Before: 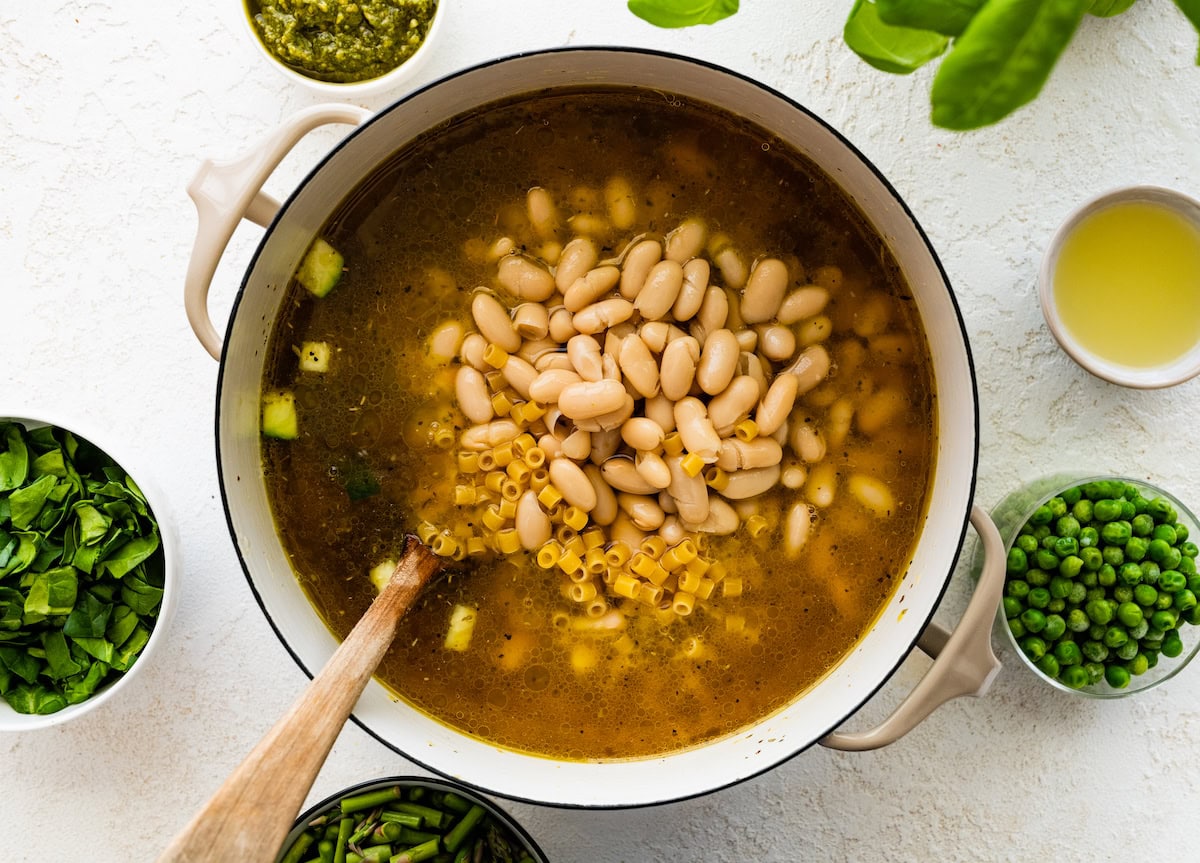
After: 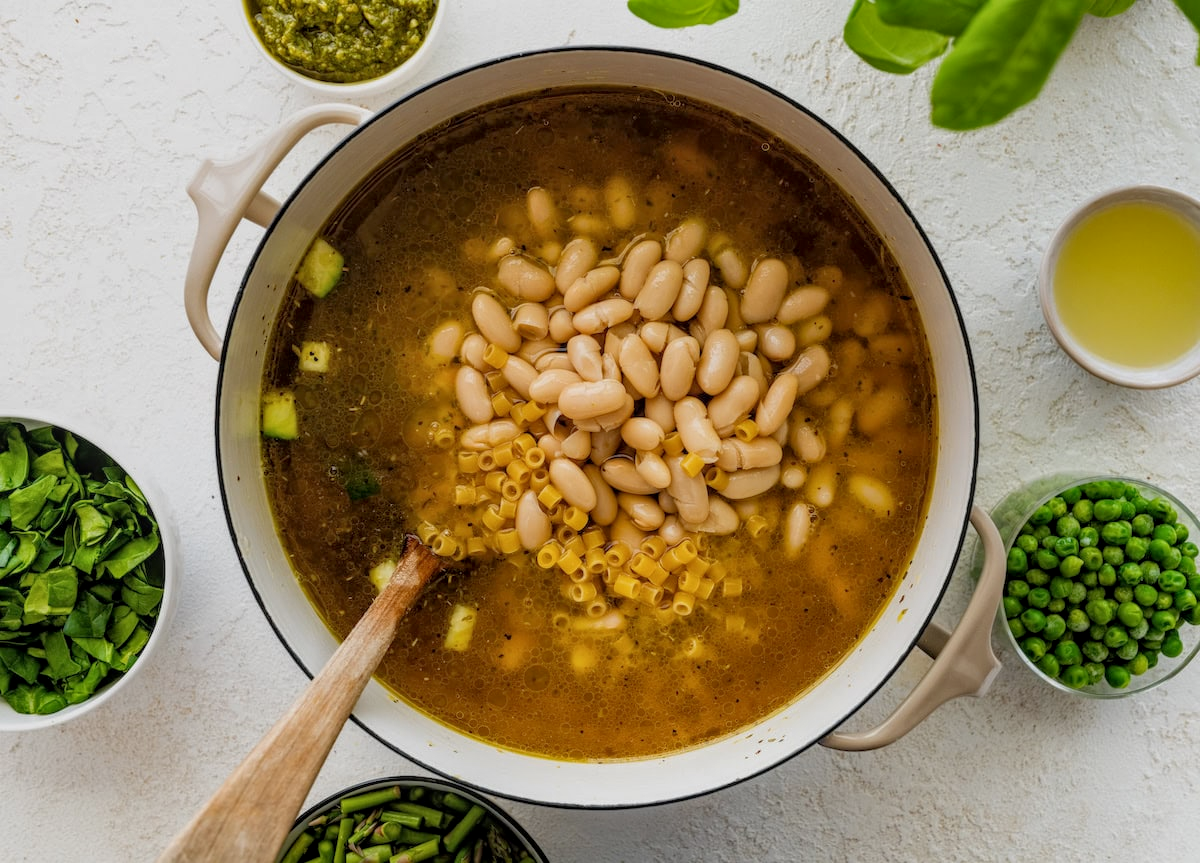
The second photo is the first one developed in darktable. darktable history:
tone equalizer: -8 EV 0.251 EV, -7 EV 0.429 EV, -6 EV 0.386 EV, -5 EV 0.237 EV, -3 EV -0.27 EV, -2 EV -0.421 EV, -1 EV -0.402 EV, +0 EV -0.276 EV, edges refinement/feathering 500, mask exposure compensation -1.57 EV, preserve details no
local contrast: on, module defaults
